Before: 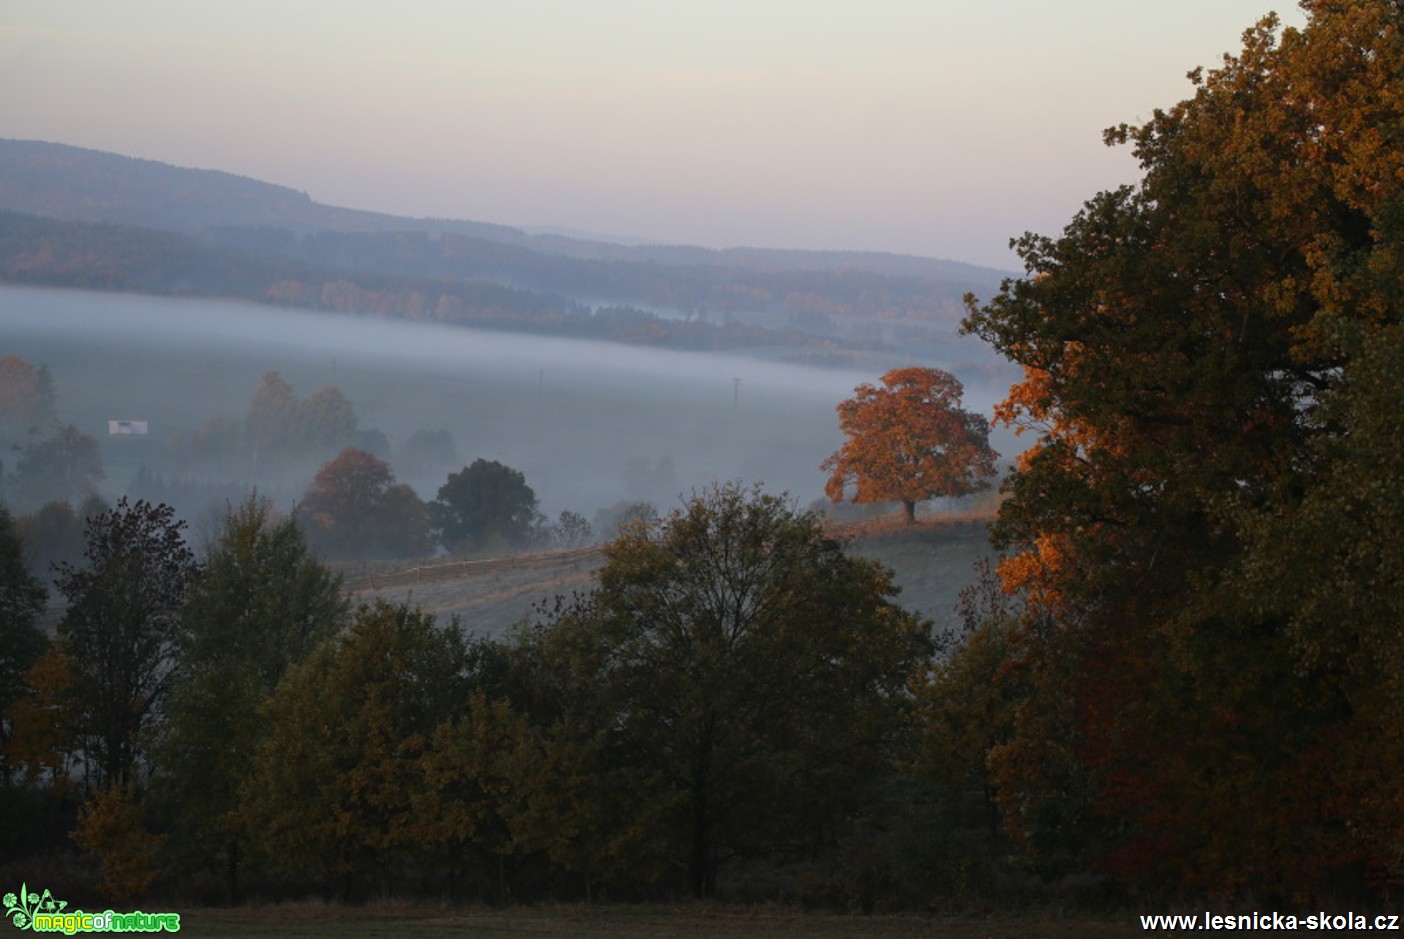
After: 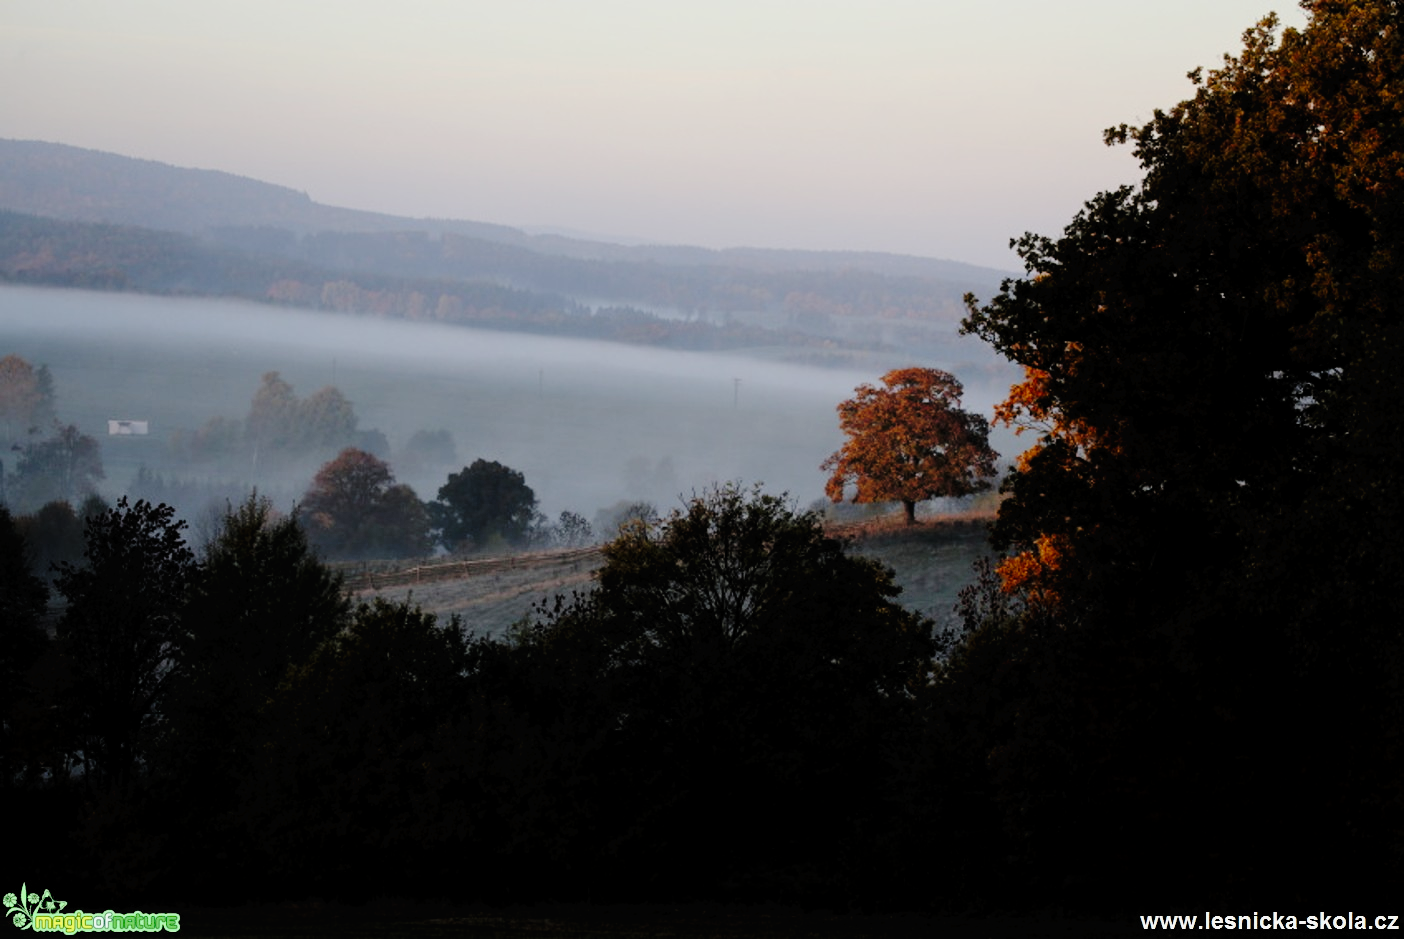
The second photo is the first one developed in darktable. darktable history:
exposure: exposure -0.155 EV, compensate exposure bias true, compensate highlight preservation false
filmic rgb: middle gray luminance 8.91%, black relative exposure -6.28 EV, white relative exposure 2.72 EV, threshold 3.05 EV, structure ↔ texture 99.98%, target black luminance 0%, hardness 4.77, latitude 73.6%, contrast 1.339, shadows ↔ highlights balance 9.61%, enable highlight reconstruction true
tone curve: curves: ch0 [(0, 0) (0.003, 0.011) (0.011, 0.012) (0.025, 0.013) (0.044, 0.023) (0.069, 0.04) (0.1, 0.06) (0.136, 0.094) (0.177, 0.145) (0.224, 0.213) (0.277, 0.301) (0.335, 0.389) (0.399, 0.473) (0.468, 0.554) (0.543, 0.627) (0.623, 0.694) (0.709, 0.763) (0.801, 0.83) (0.898, 0.906) (1, 1)], preserve colors none
